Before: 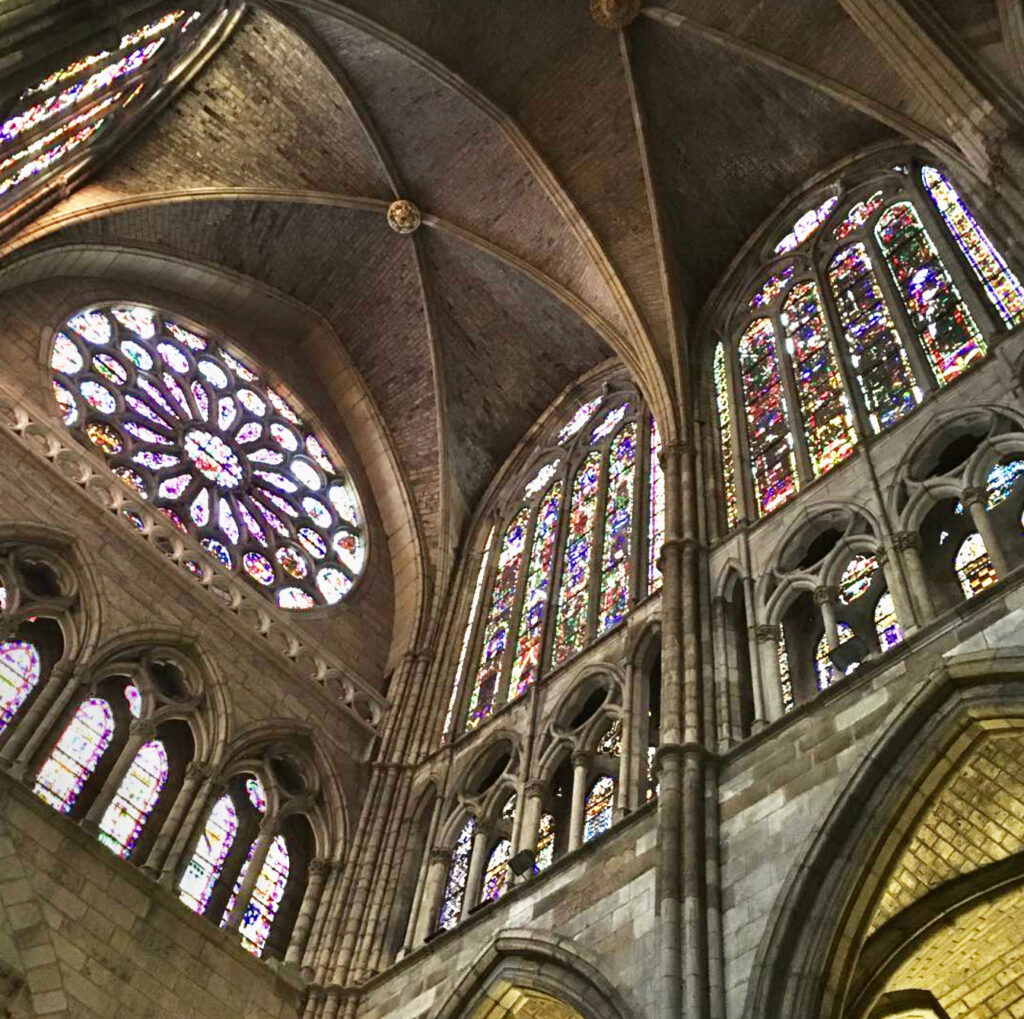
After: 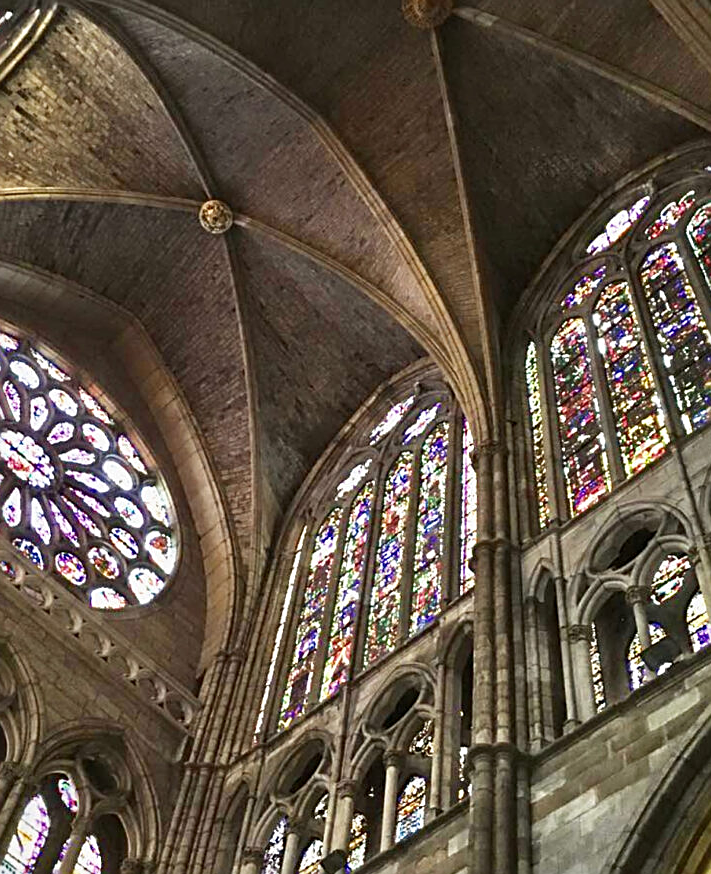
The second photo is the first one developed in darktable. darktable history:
crop: left 18.44%, right 12.126%, bottom 14.148%
sharpen: on, module defaults
